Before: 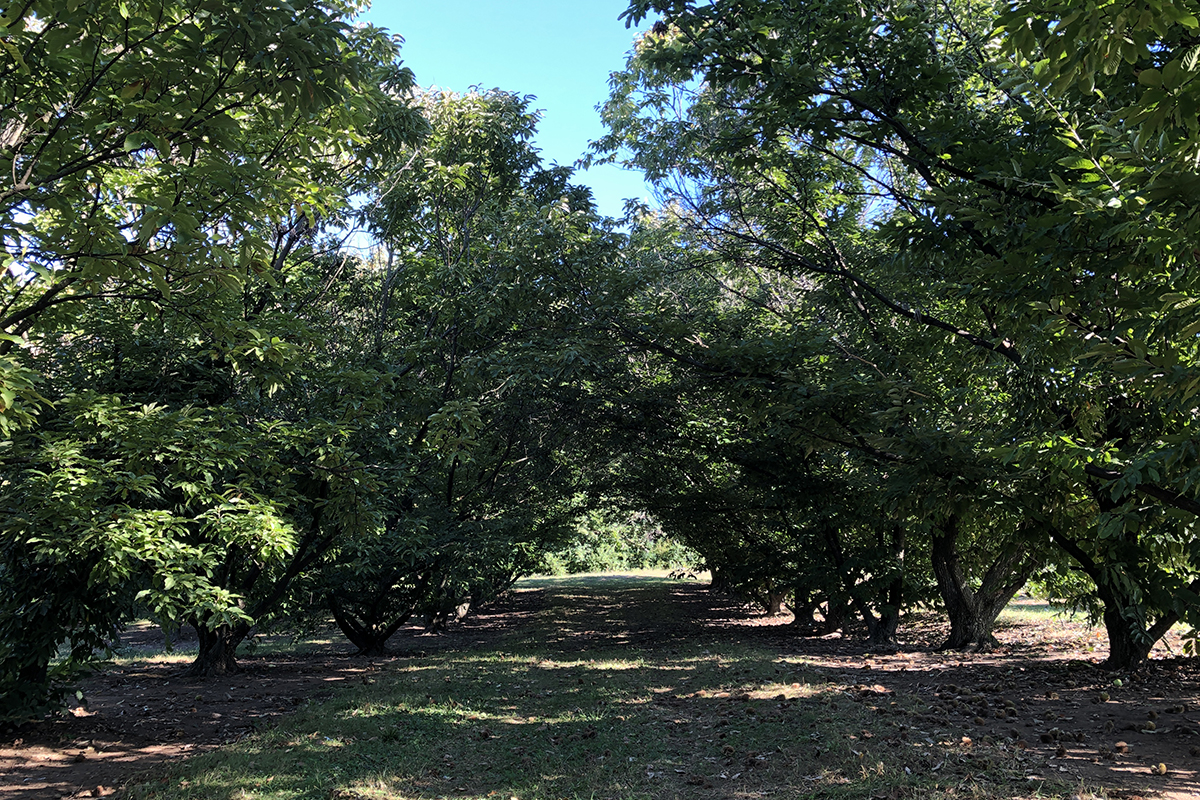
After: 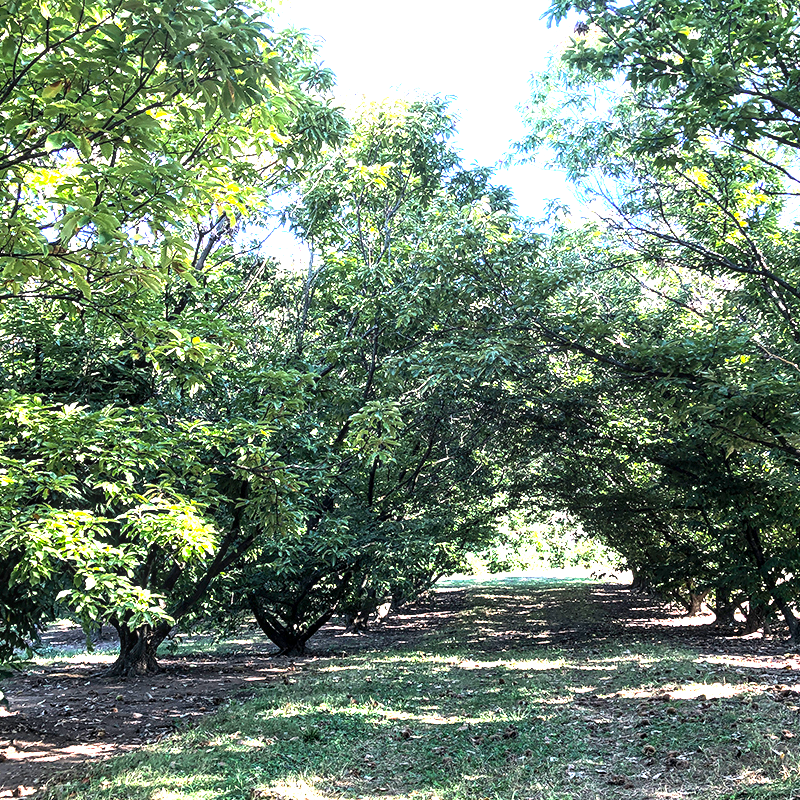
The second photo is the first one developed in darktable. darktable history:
exposure: black level correction 0.001, exposure 2 EV, compensate highlight preservation false
tone equalizer: -8 EV -0.75 EV, -7 EV -0.7 EV, -6 EV -0.6 EV, -5 EV -0.4 EV, -3 EV 0.4 EV, -2 EV 0.6 EV, -1 EV 0.7 EV, +0 EV 0.75 EV, edges refinement/feathering 500, mask exposure compensation -1.57 EV, preserve details no
local contrast: on, module defaults
crop and rotate: left 6.617%, right 26.717%
